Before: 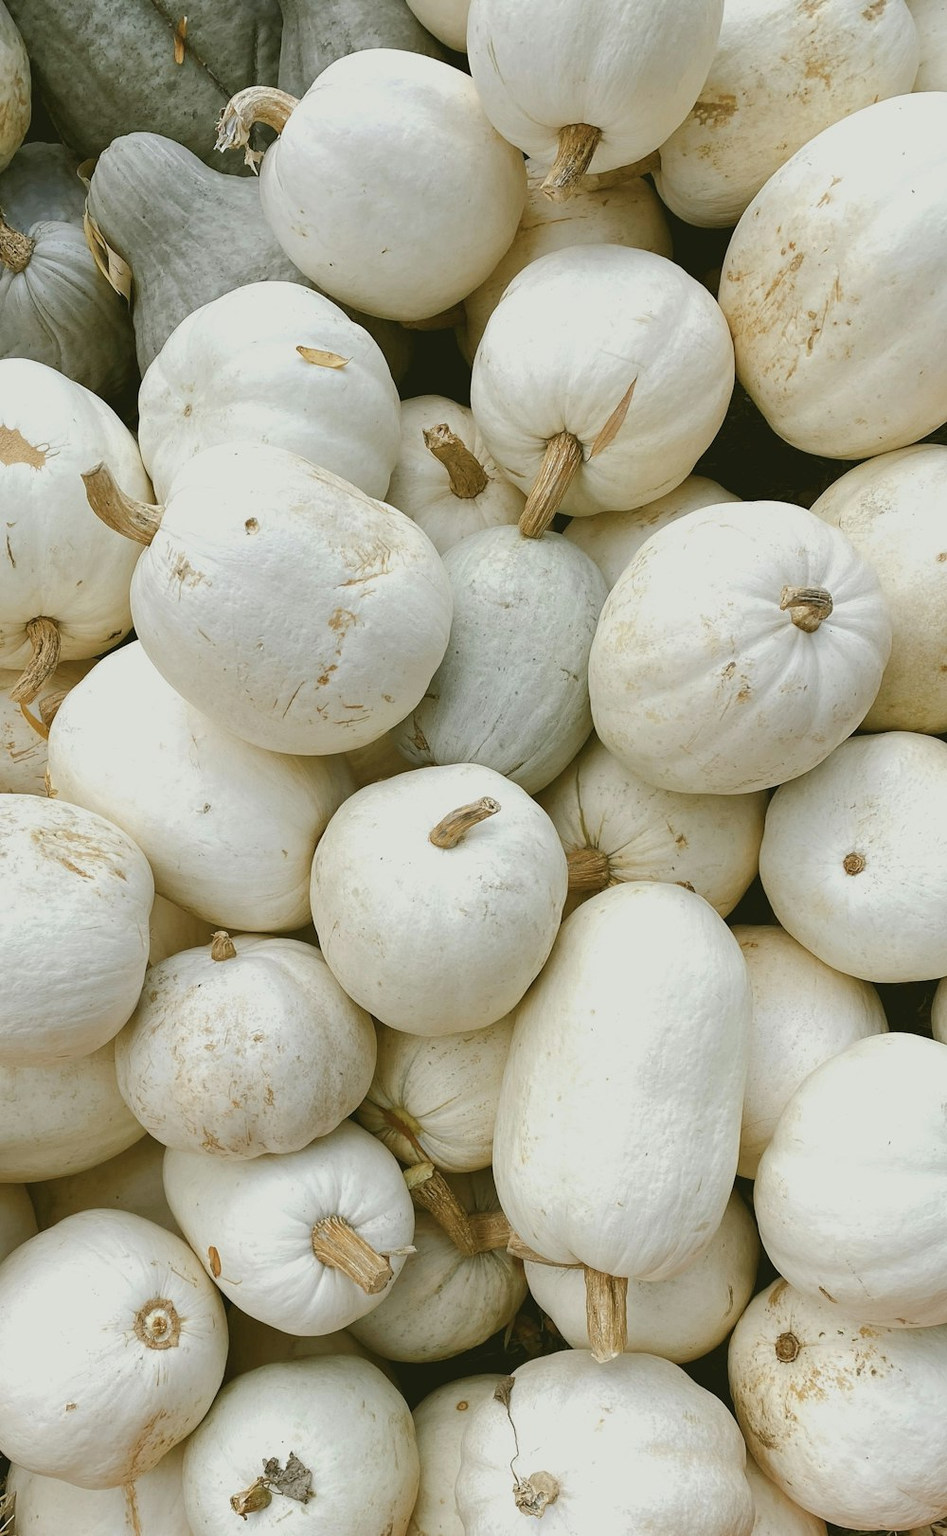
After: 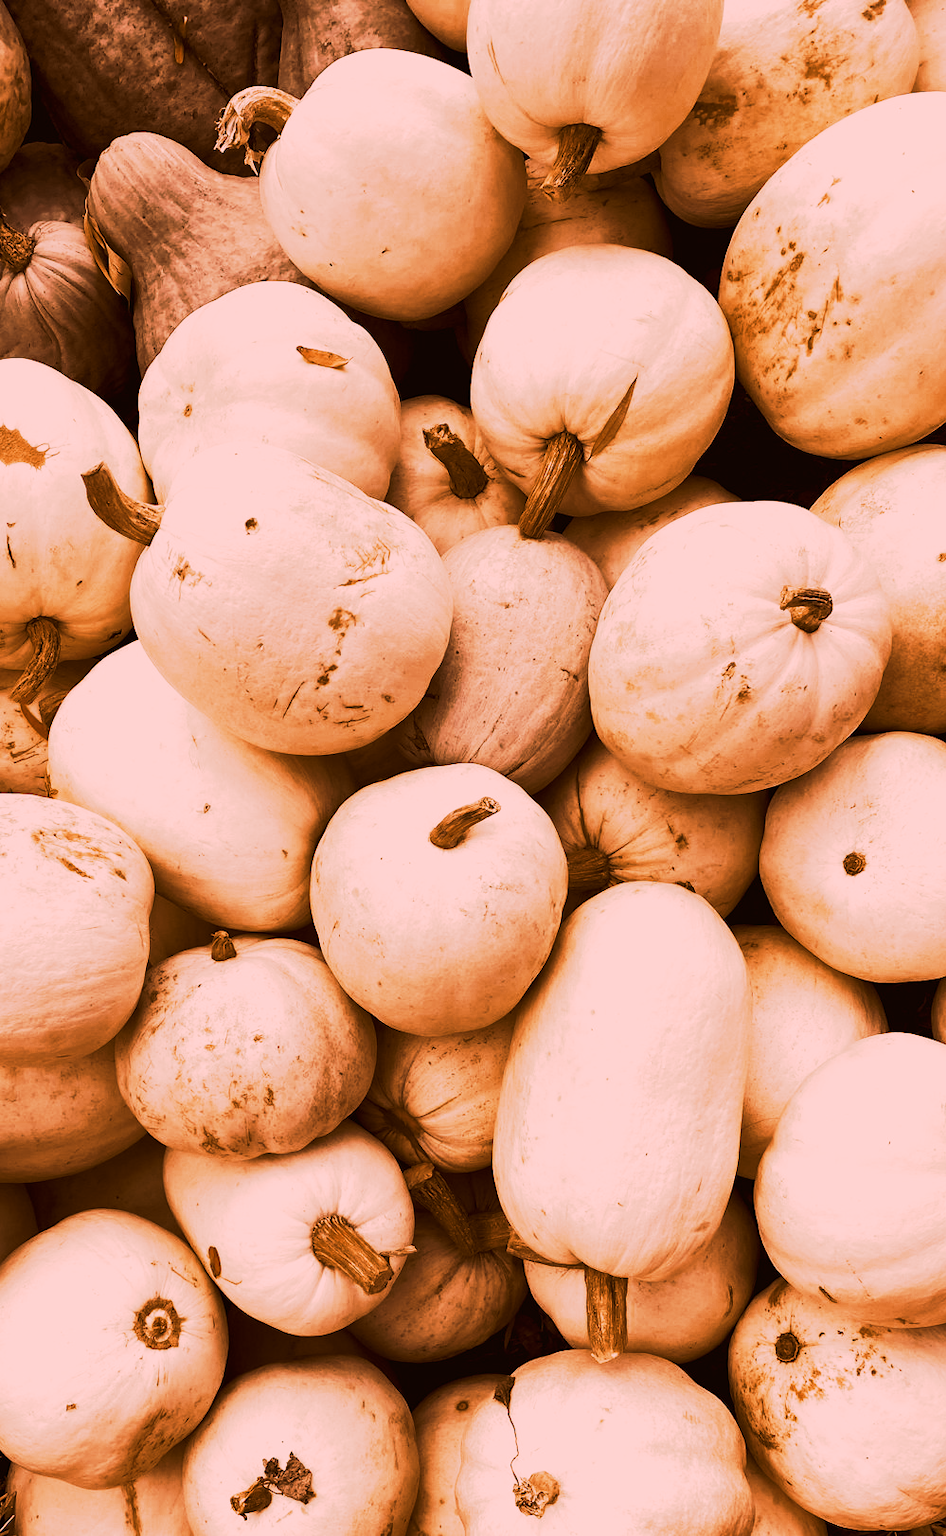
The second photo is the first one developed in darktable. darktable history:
tone curve: curves: ch0 [(0, 0) (0.003, 0.002) (0.011, 0.004) (0.025, 0.005) (0.044, 0.009) (0.069, 0.013) (0.1, 0.017) (0.136, 0.036) (0.177, 0.066) (0.224, 0.102) (0.277, 0.143) (0.335, 0.197) (0.399, 0.268) (0.468, 0.389) (0.543, 0.549) (0.623, 0.714) (0.709, 0.801) (0.801, 0.854) (0.898, 0.9) (1, 1)], preserve colors none
color look up table: target L [59.37, 71.86, 59.86, 74.93, 80.21, 59.21, 51.15, 52.45, 45.33, 38.93, 43.11, 32.93, 21.63, 74.39, 72.48, 52.31, 53.17, 51.95, 56.29, 44.72, 42.55, 44.85, 36.48, 18.93, 0.485, 96.66, 85.22, 73.62, 76.96, 70.48, 67.55, 68.89, 53.76, 65.13, 70.6, 66.5, 52.03, 34.85, 61.85, 28.51, 16.8, 40.93, 14.16, 74.21, 87.41, 68.12, 68.95, 65.73, 51.55], target a [33.06, 39.78, 36.13, 42.76, 34.73, 28.77, 22.41, 16.2, 19.72, 20.83, 13.35, 16.99, 21.41, 41.39, 38.75, 16.76, 18.17, 15.91, 20.97, 17.35, 15.29, 17.01, 19.38, 18.61, 1.932, 13.11, 29.41, 40.93, 35.3, 37.42, 40.94, 34.57, 12.59, 35.08, 31.82, 36.19, 16.87, 20.21, 35.62, 22.05, 12.74, 17.5, 11.19, 41.6, 38.61, 39.27, 36.24, 33.94, 17.25], target b [41.35, 26.99, 42.22, 27.1, 26.78, 38.35, 40.58, 32.29, 41.89, 40.33, 28, 27.89, 27.8, 27.48, 22.72, 34.24, 38.85, 26.74, 38.62, 41.45, 33.93, 41.37, 38.65, 25.43, 0.765, 5.88, 30.69, 29.93, 35.21, 27.07, 24.12, 46.21, 14.84, 42.66, 47.81, 43.45, 38.04, 37.41, 42.12, 29.79, 19.14, 41.33, 21.5, 28.71, 30.54, 24.91, 36.07, 20.45, 39.01], num patches 49
